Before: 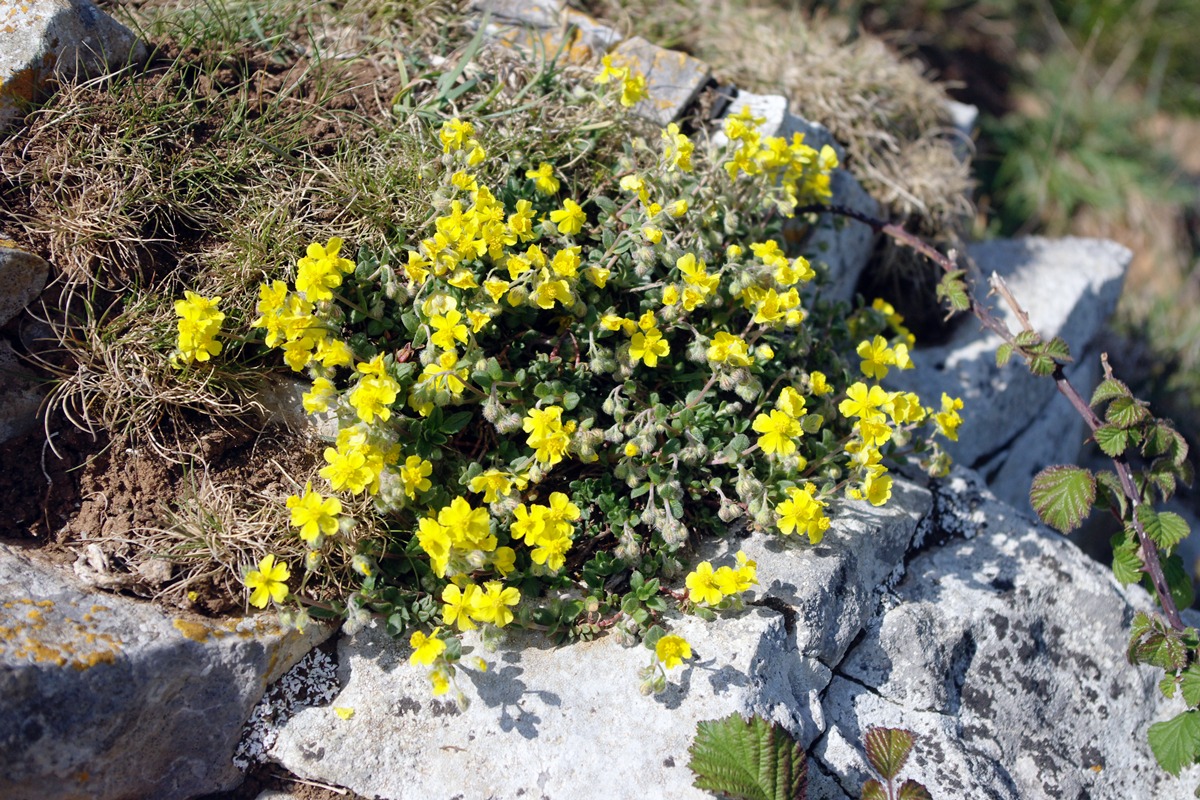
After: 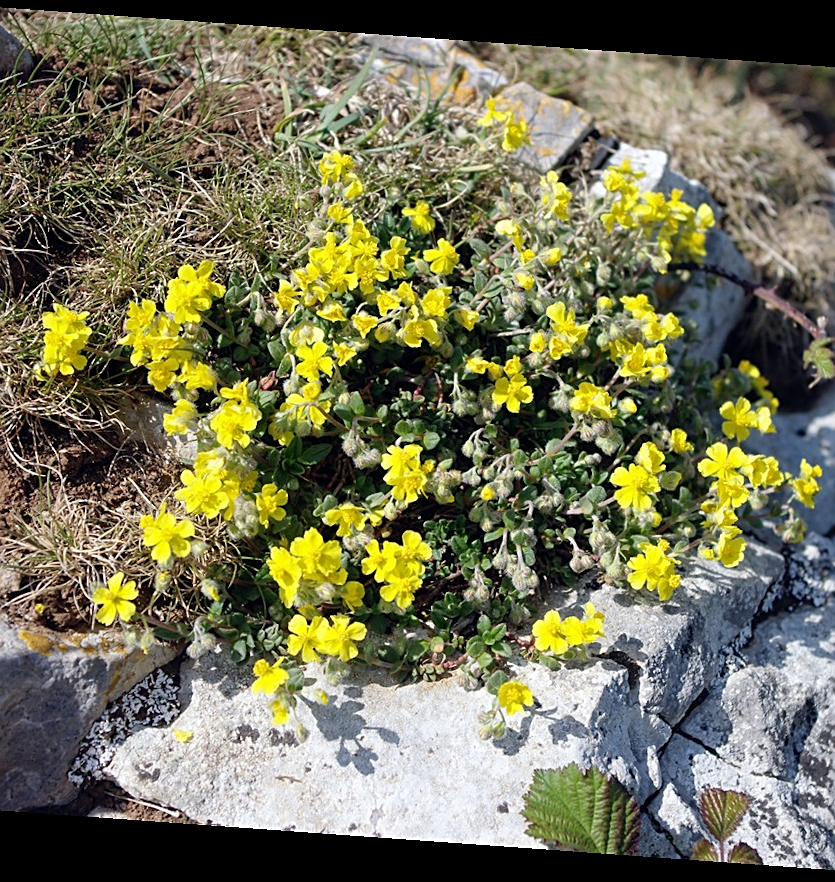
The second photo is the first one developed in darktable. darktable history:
rgb levels: preserve colors max RGB
crop and rotate: left 13.342%, right 19.991%
rotate and perspective: rotation 4.1°, automatic cropping off
sharpen: on, module defaults
